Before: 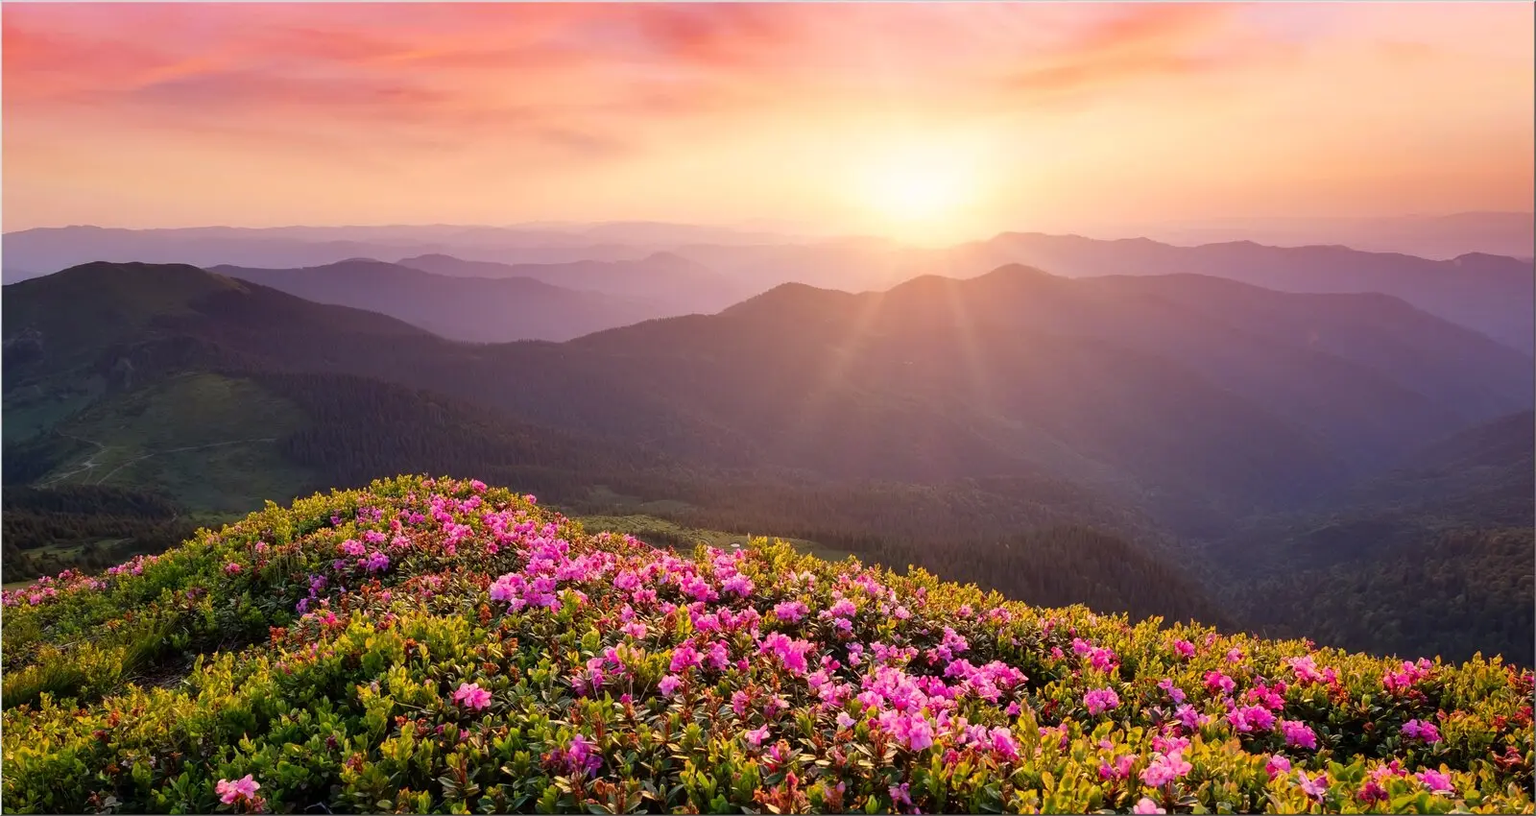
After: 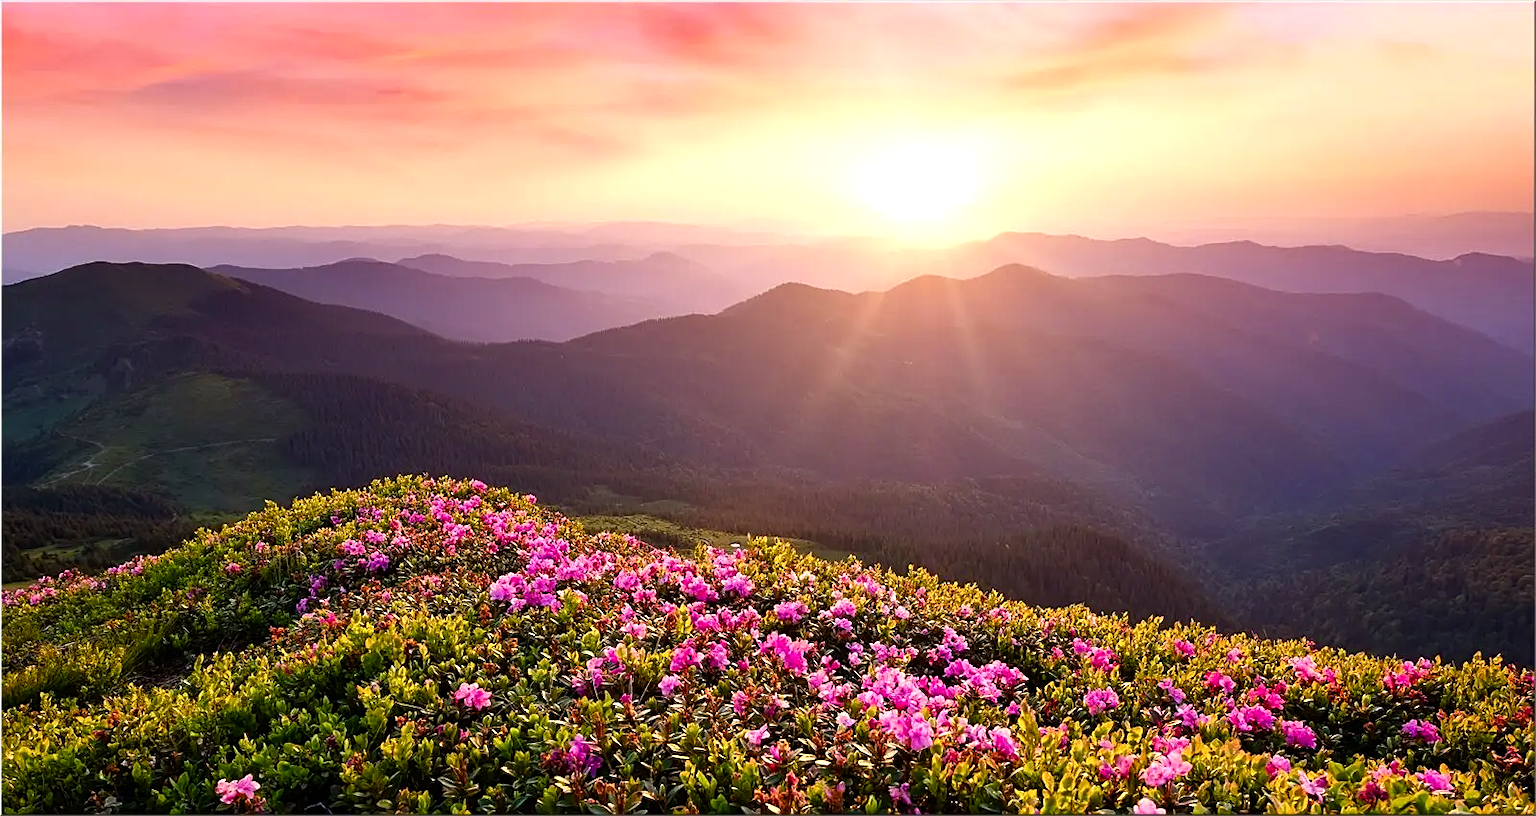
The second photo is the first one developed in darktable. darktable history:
sharpen: on, module defaults
color balance rgb: shadows lift › luminance -20%, power › hue 72.24°, highlights gain › luminance 15%, global offset › hue 171.6°, perceptual saturation grading › highlights -15%, perceptual saturation grading › shadows 25%, global vibrance 30%, contrast 10%
